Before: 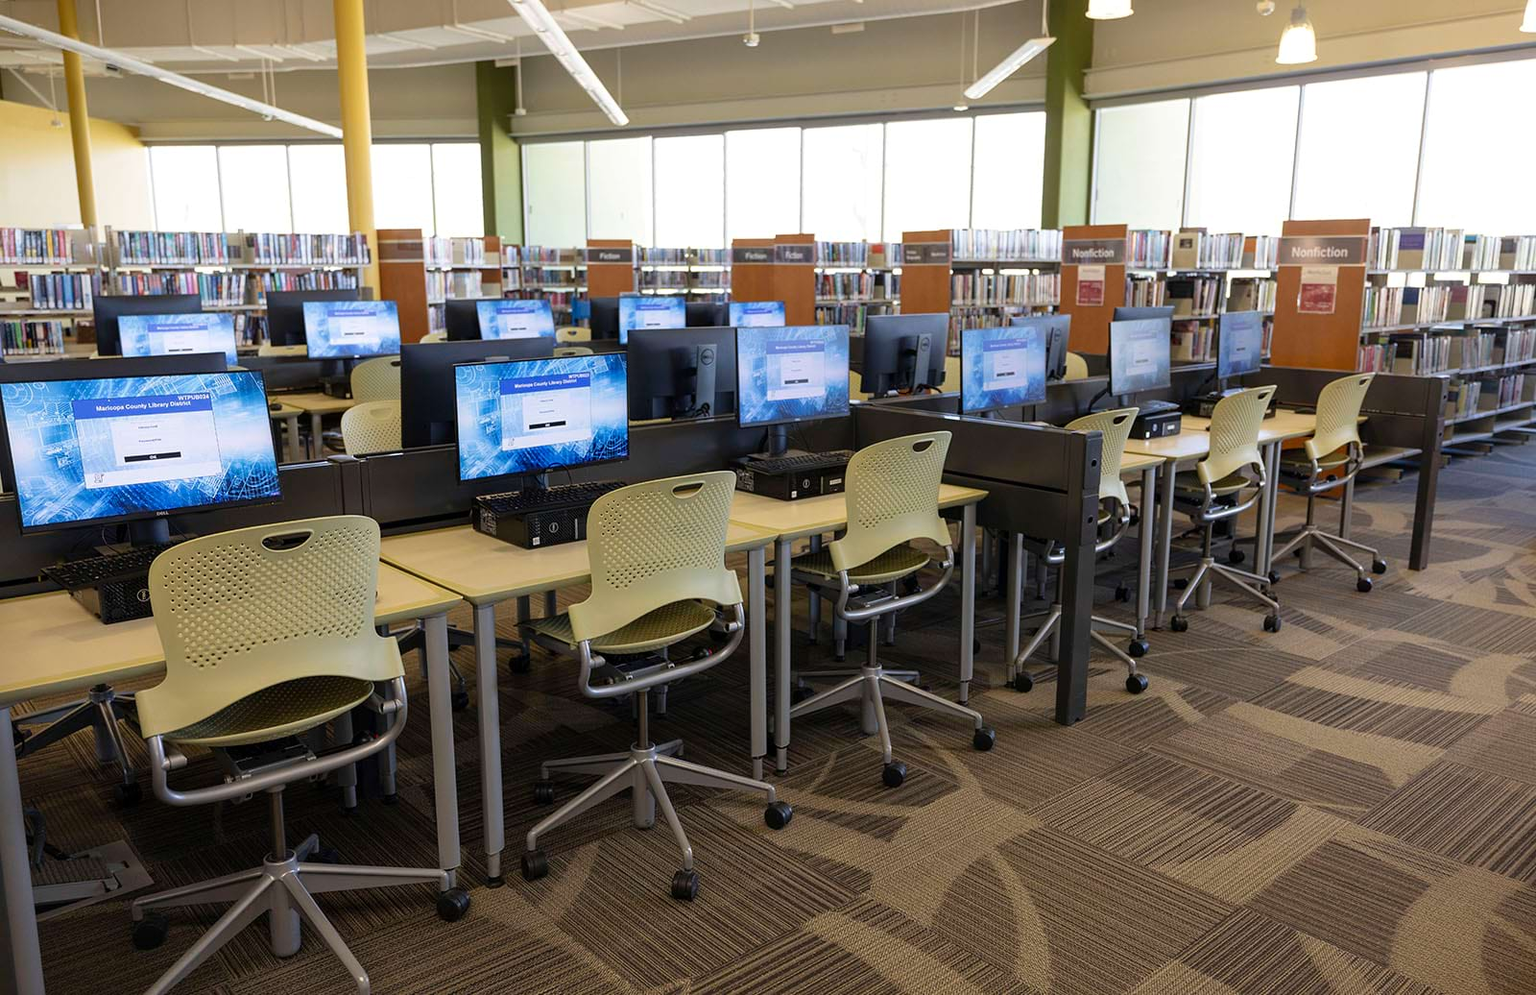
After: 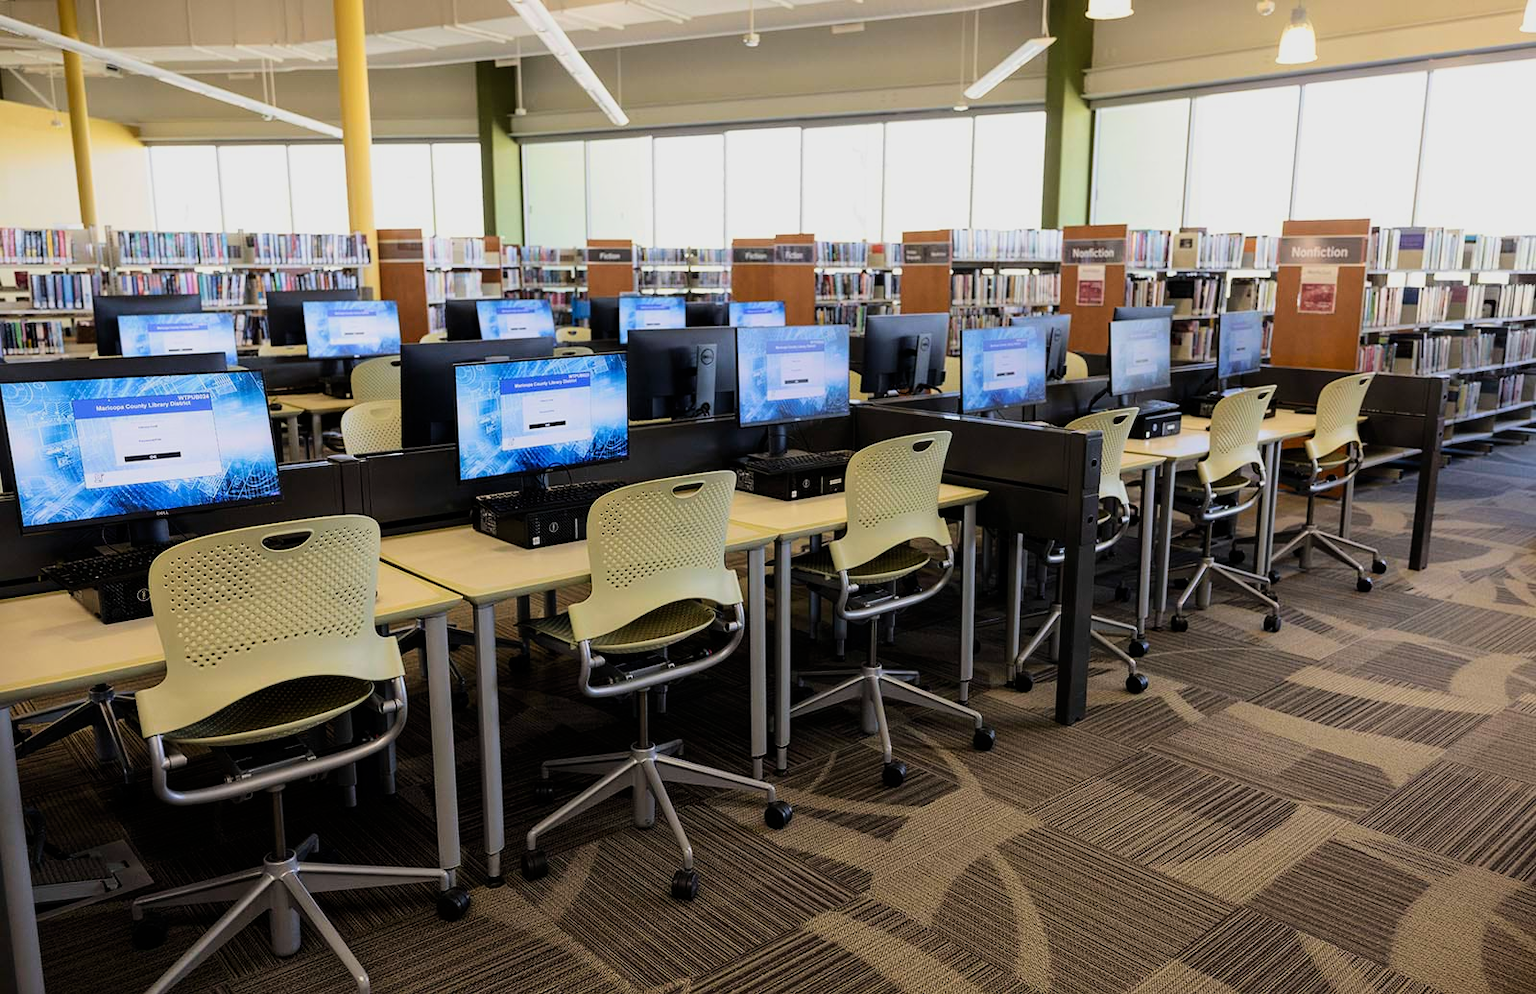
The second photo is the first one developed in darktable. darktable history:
tone curve: curves: ch0 [(0, 0) (0.049, 0.01) (0.154, 0.081) (0.491, 0.519) (0.748, 0.765) (1, 0.919)]; ch1 [(0, 0) (0.172, 0.123) (0.317, 0.272) (0.391, 0.424) (0.499, 0.497) (0.531, 0.541) (0.615, 0.608) (0.741, 0.783) (1, 1)]; ch2 [(0, 0) (0.411, 0.424) (0.483, 0.478) (0.546, 0.532) (0.652, 0.633) (1, 1)]
